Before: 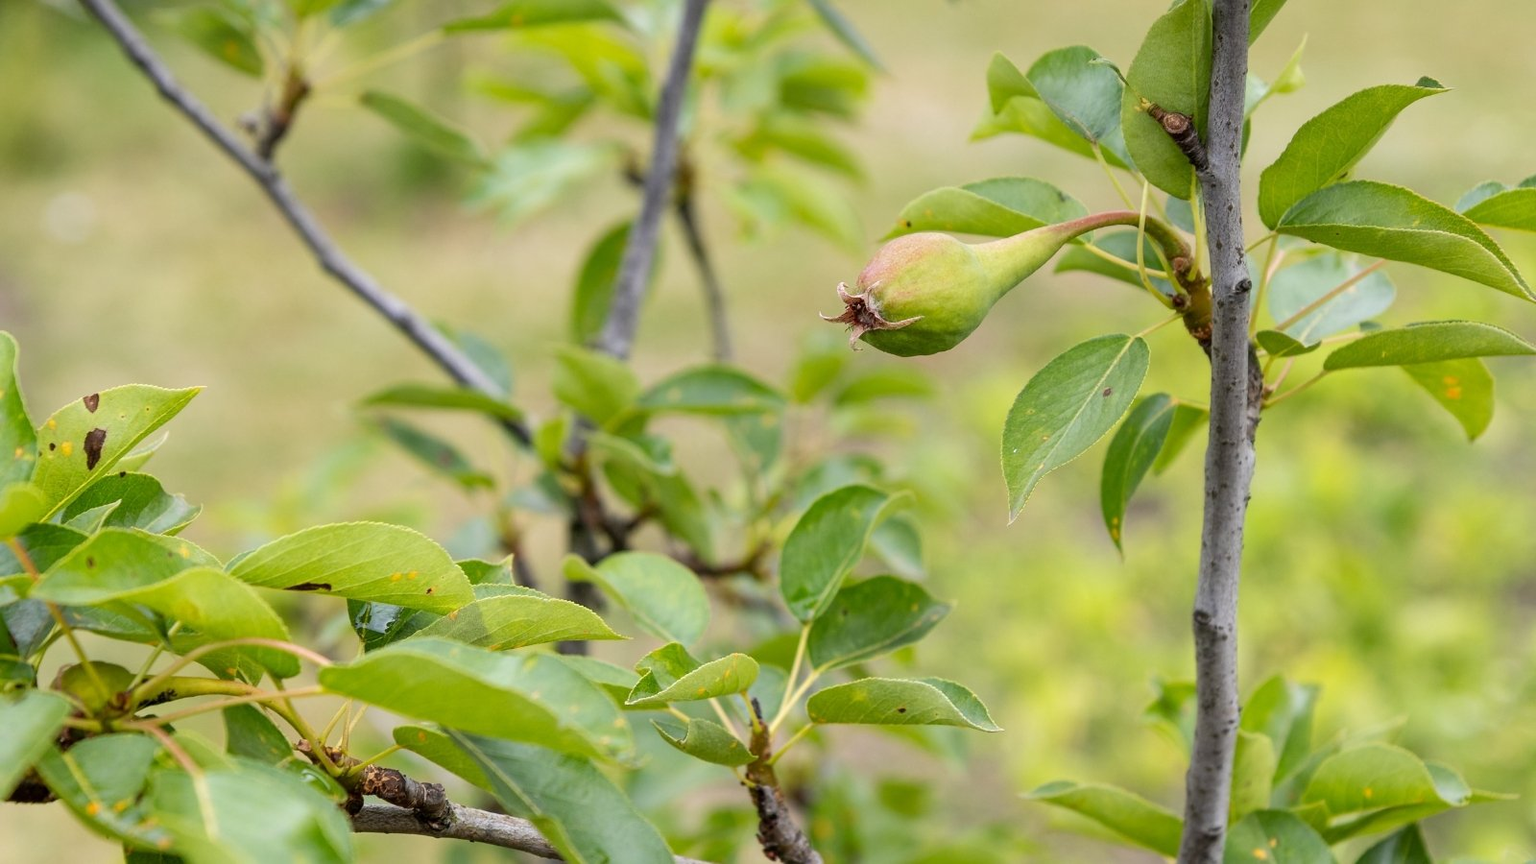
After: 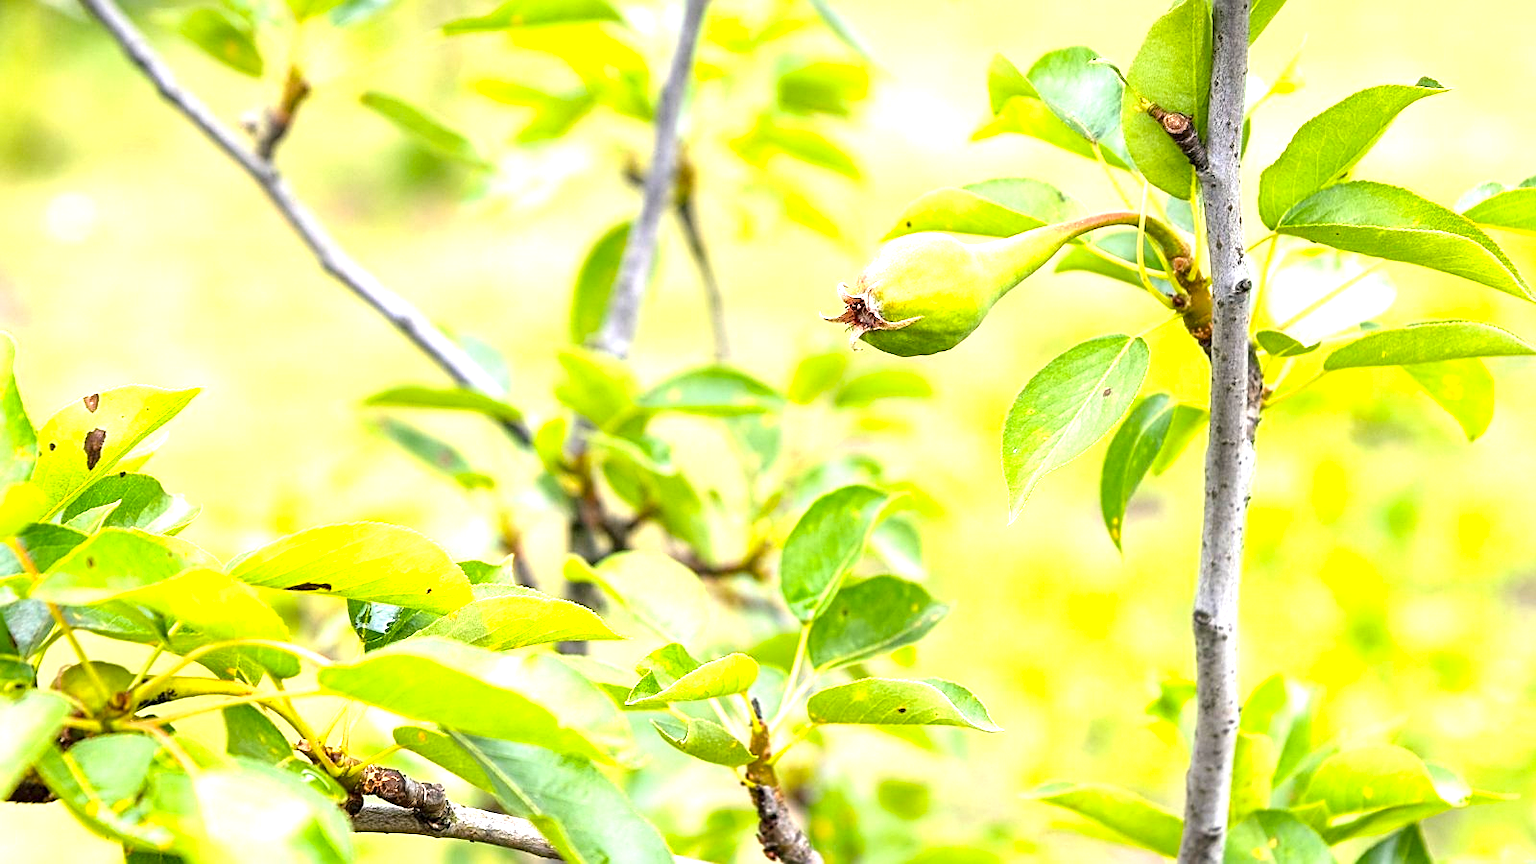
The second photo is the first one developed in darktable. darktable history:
exposure: black level correction 0, exposure 1.518 EV, compensate highlight preservation false
color balance rgb: shadows lift › chroma 1.047%, shadows lift › hue 216.23°, perceptual saturation grading › global saturation 19.804%
sharpen: on, module defaults
